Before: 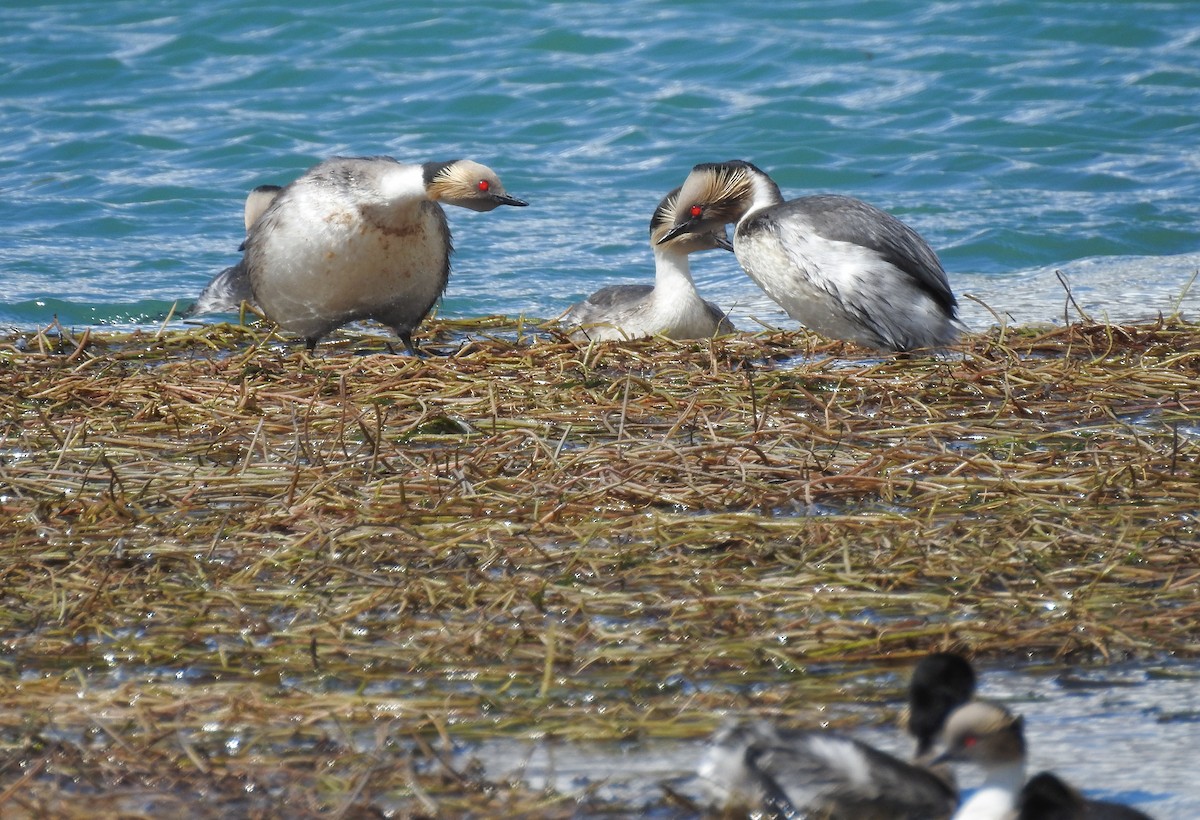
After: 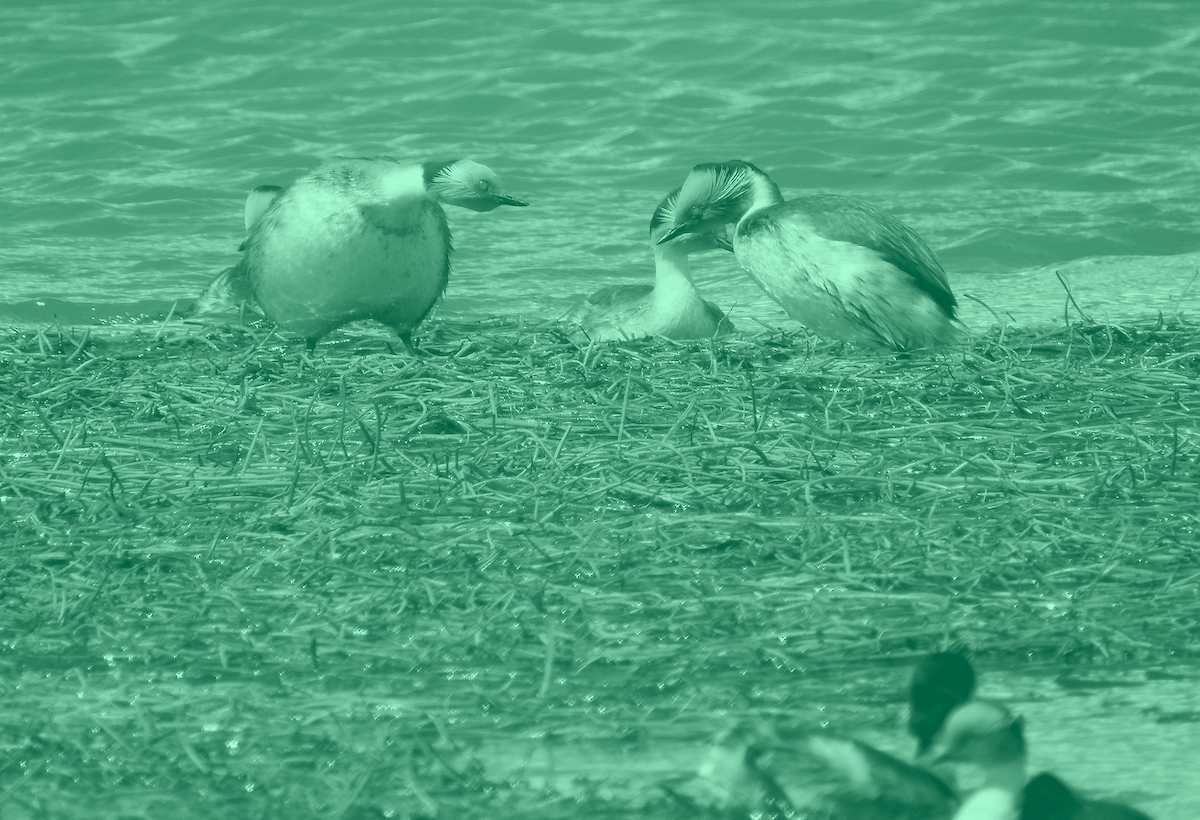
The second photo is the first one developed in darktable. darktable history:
colorize: hue 147.6°, saturation 65%, lightness 21.64%
color balance rgb: shadows lift › luminance -21.66%, shadows lift › chroma 6.57%, shadows lift › hue 270°, power › chroma 0.68%, power › hue 60°, highlights gain › luminance 6.08%, highlights gain › chroma 1.33%, highlights gain › hue 90°, global offset › luminance -0.87%, perceptual saturation grading › global saturation 26.86%, perceptual saturation grading › highlights -28.39%, perceptual saturation grading › mid-tones 15.22%, perceptual saturation grading › shadows 33.98%, perceptual brilliance grading › highlights 10%, perceptual brilliance grading › mid-tones 5%
